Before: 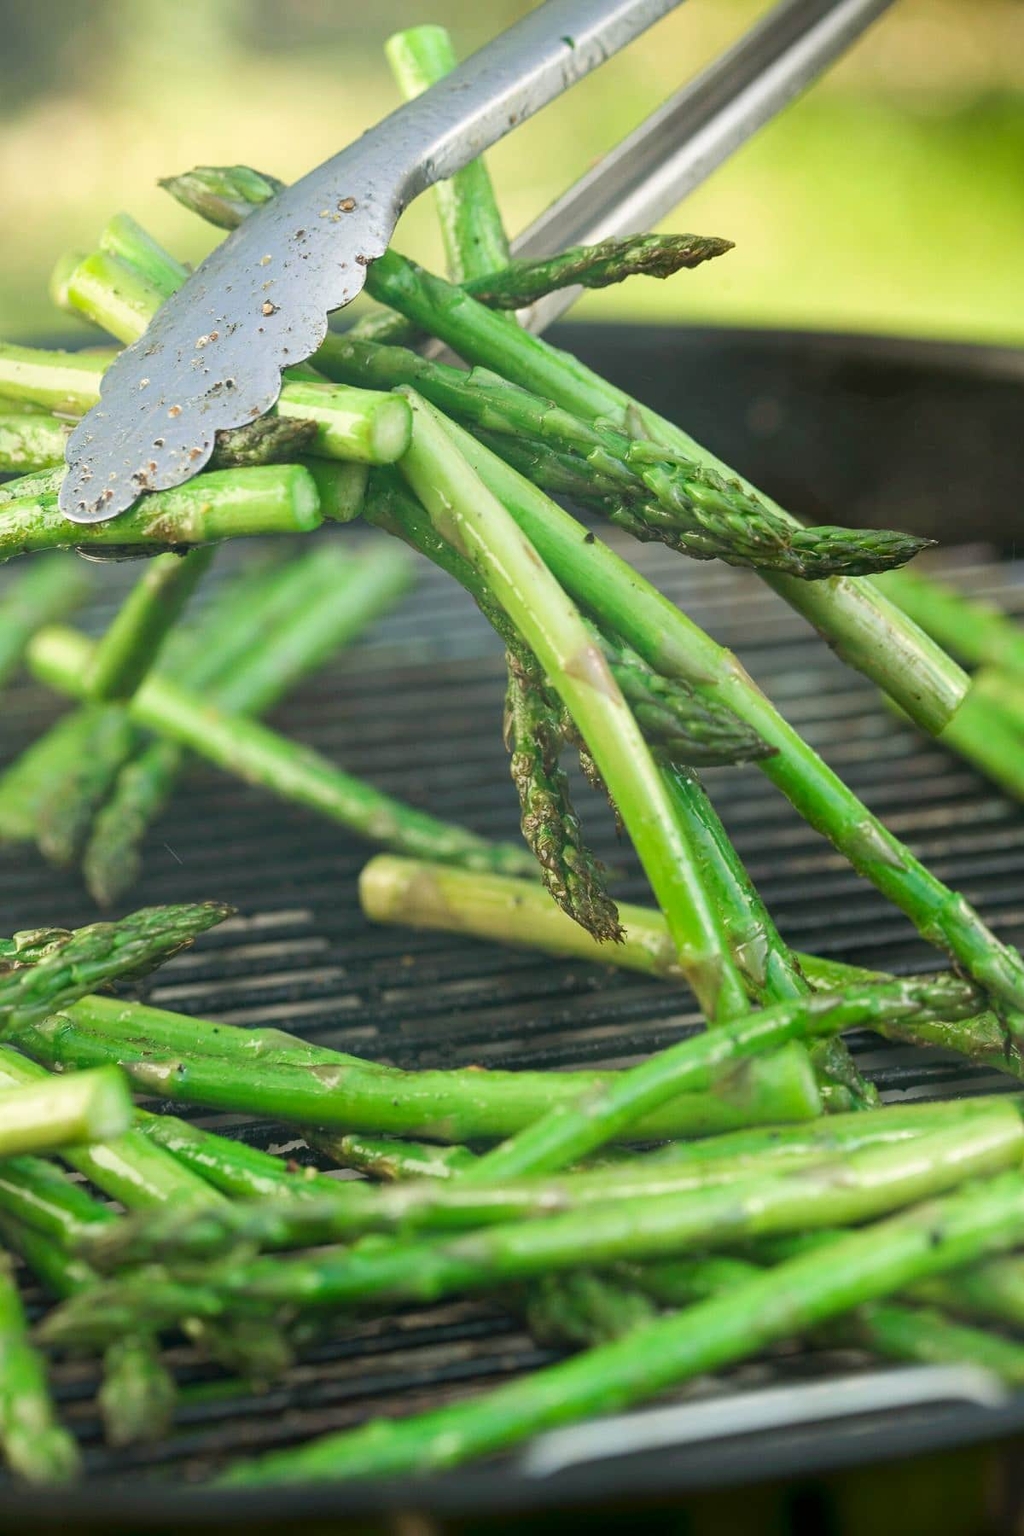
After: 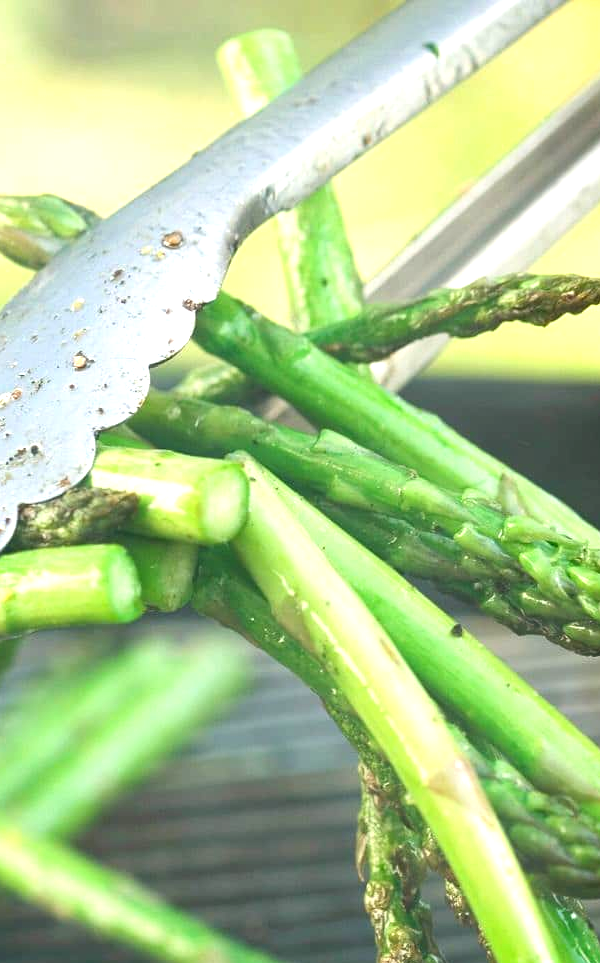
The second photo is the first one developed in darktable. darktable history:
crop: left 19.556%, right 30.401%, bottom 46.458%
exposure: exposure 0.781 EV, compensate highlight preservation false
